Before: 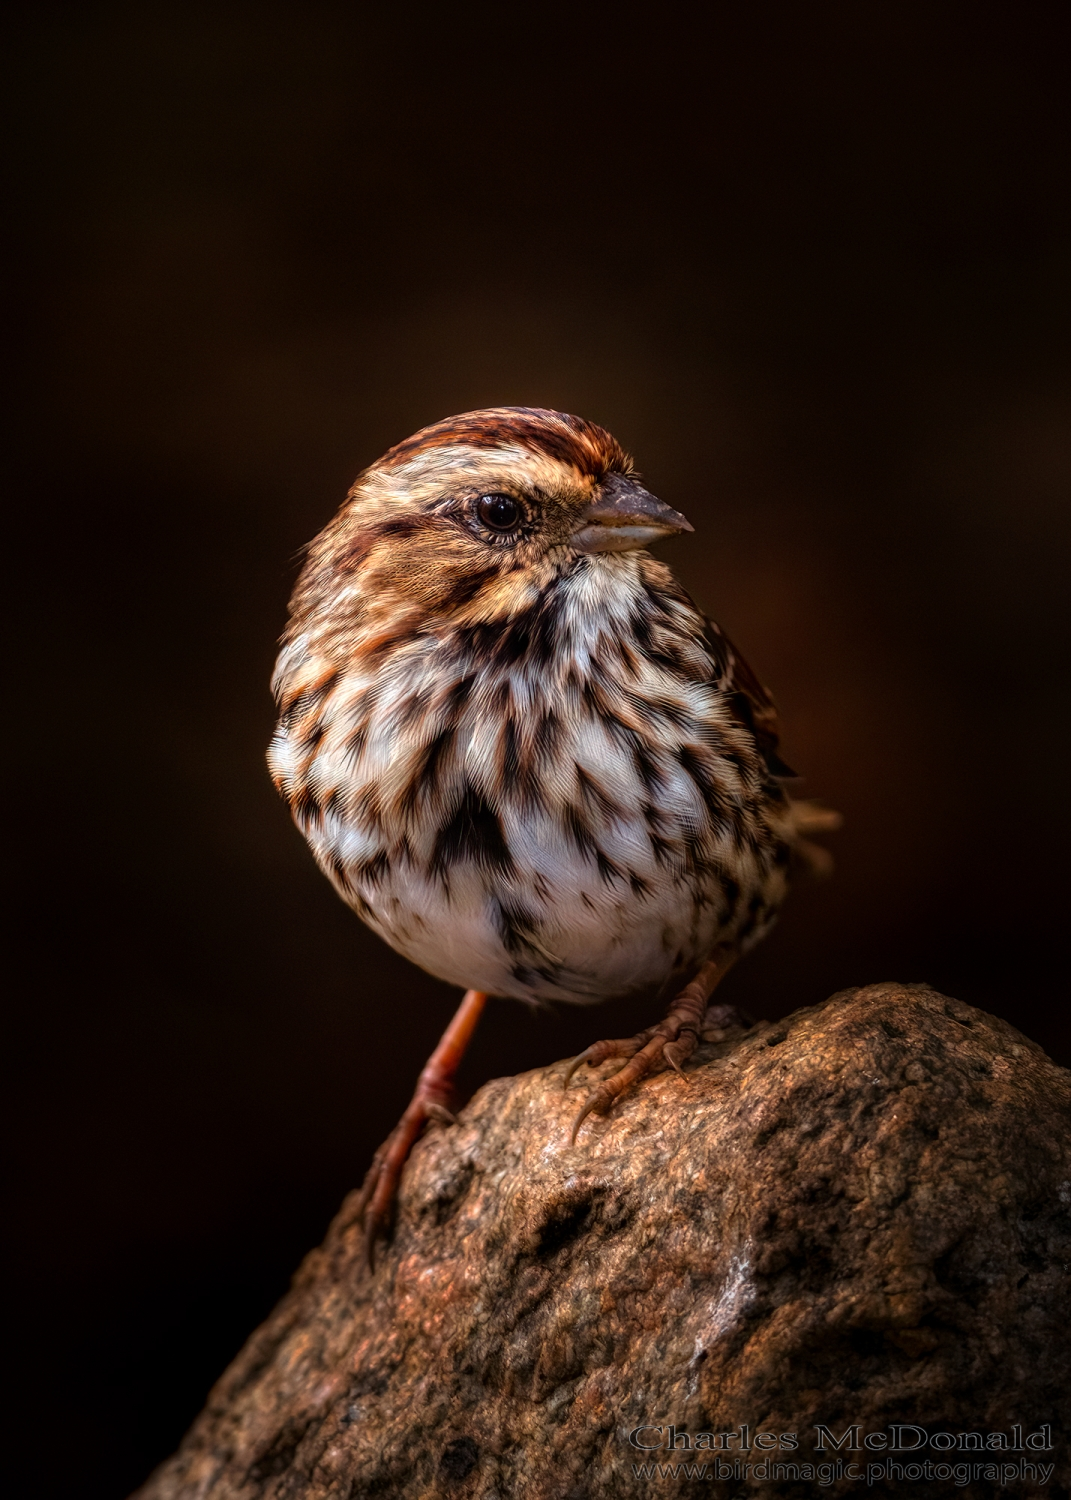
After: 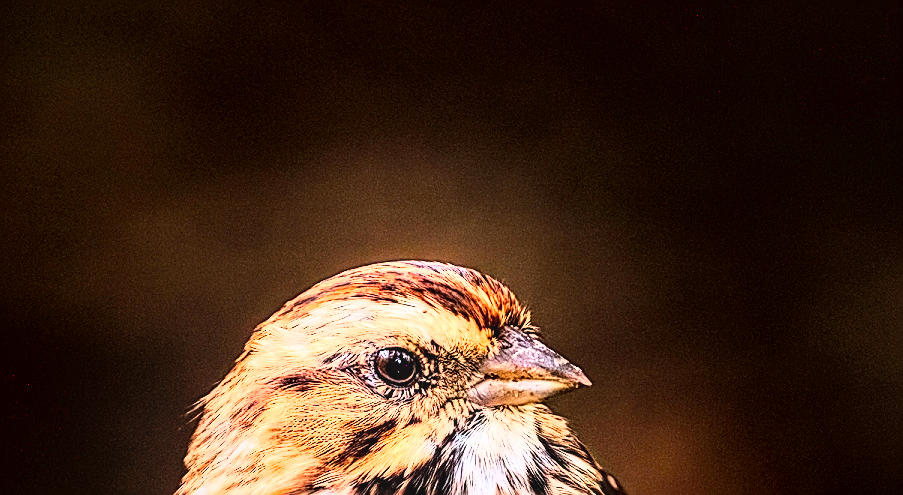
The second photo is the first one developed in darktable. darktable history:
crop and rotate: left 9.685%, top 9.752%, right 5.93%, bottom 57.213%
sharpen: amount 0.911
local contrast: on, module defaults
base curve: curves: ch0 [(0, 0) (0.007, 0.004) (0.027, 0.03) (0.046, 0.07) (0.207, 0.54) (0.442, 0.872) (0.673, 0.972) (1, 1)]
exposure: black level correction 0.001, exposure 1.645 EV, compensate exposure bias true, compensate highlight preservation false
